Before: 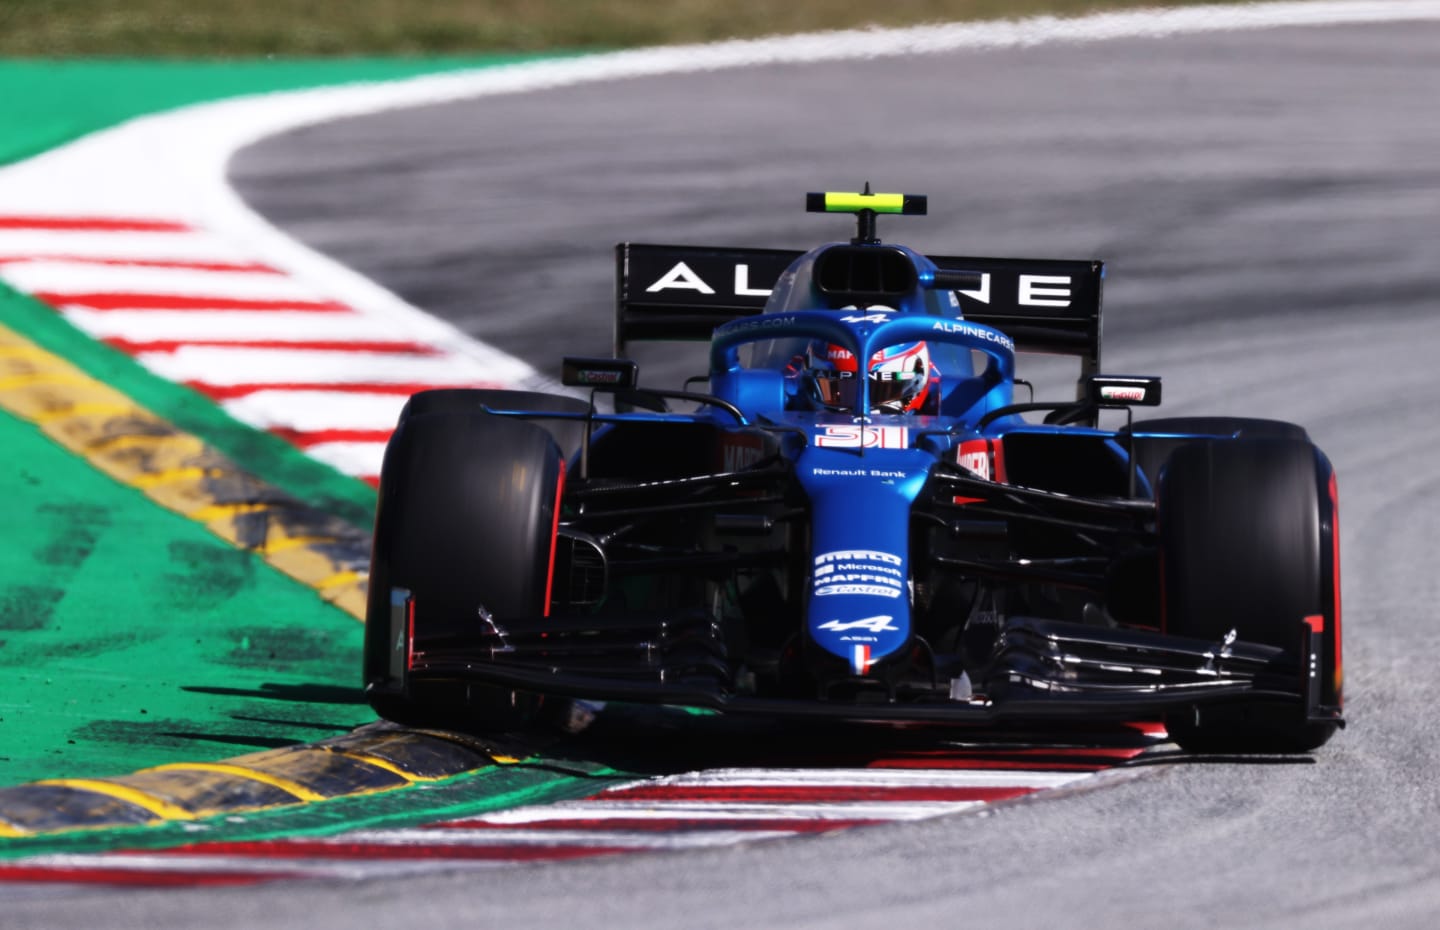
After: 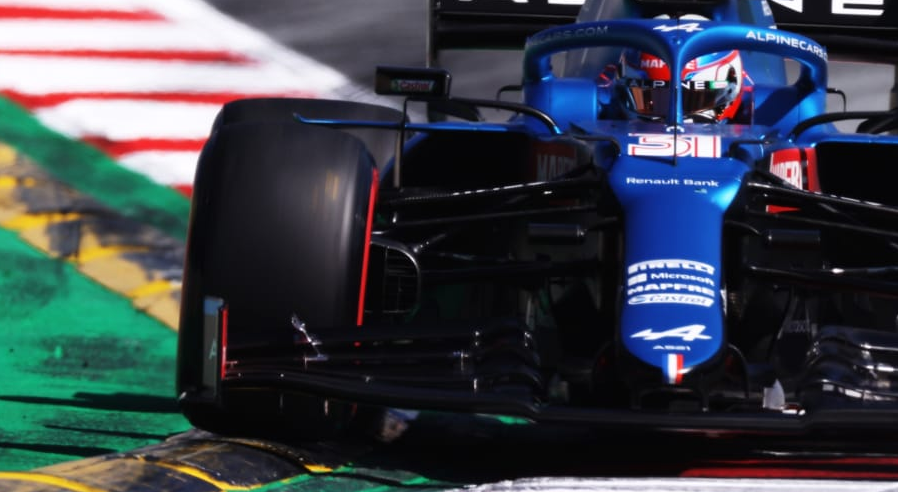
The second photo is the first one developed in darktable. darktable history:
crop: left 13.046%, top 31.321%, right 24.533%, bottom 15.765%
